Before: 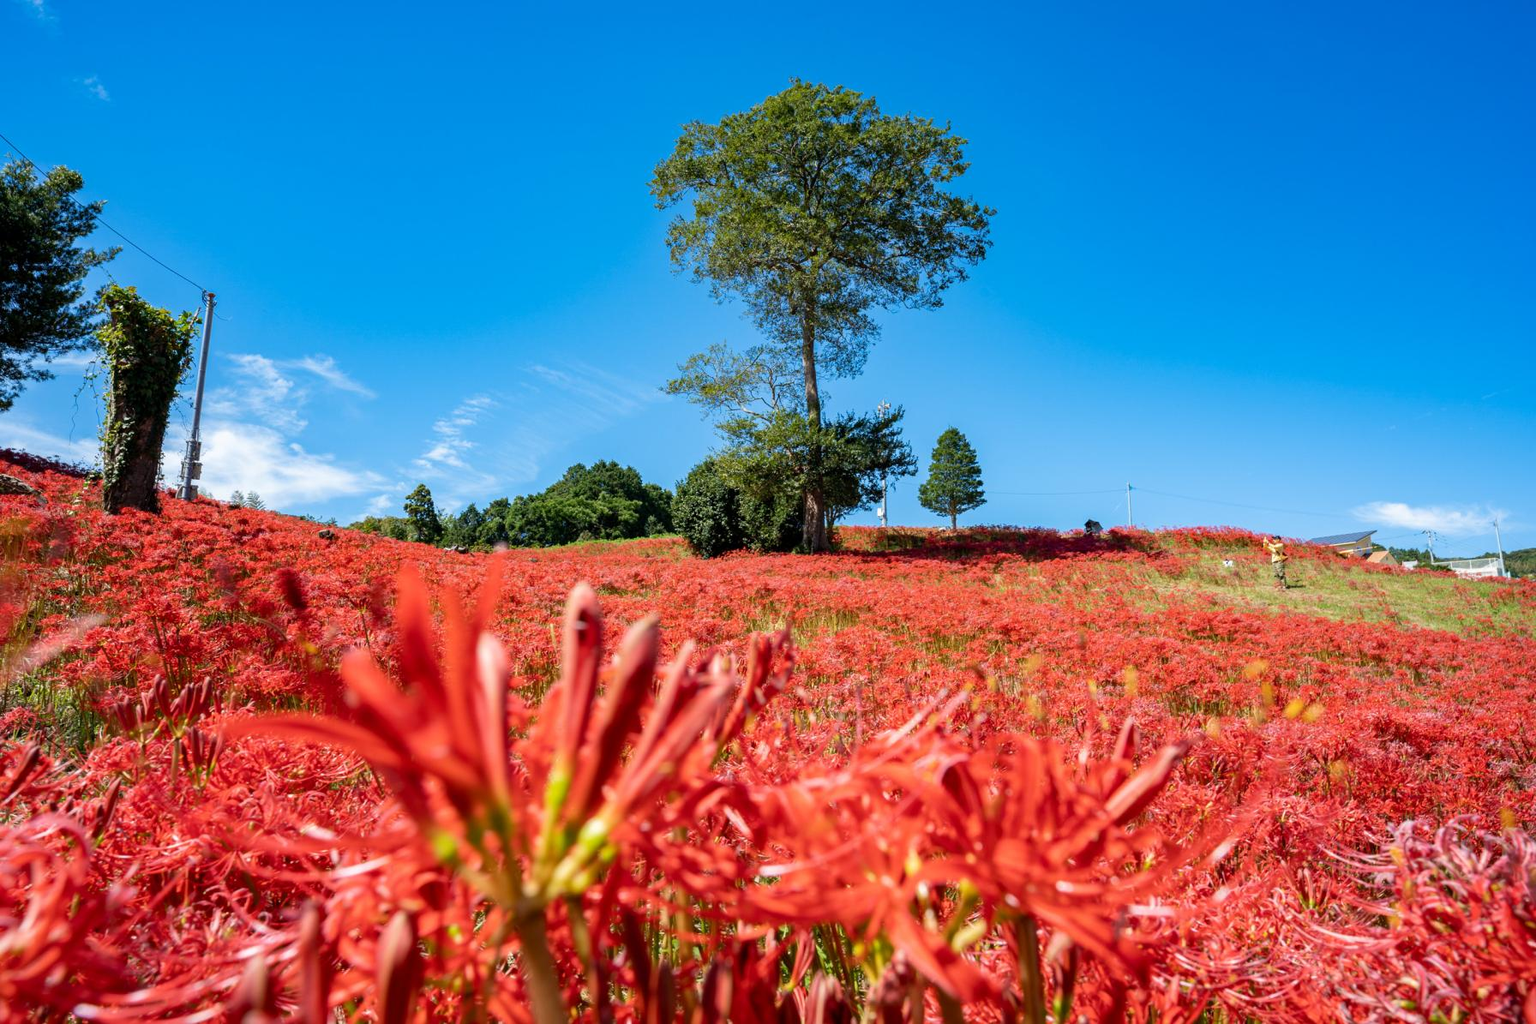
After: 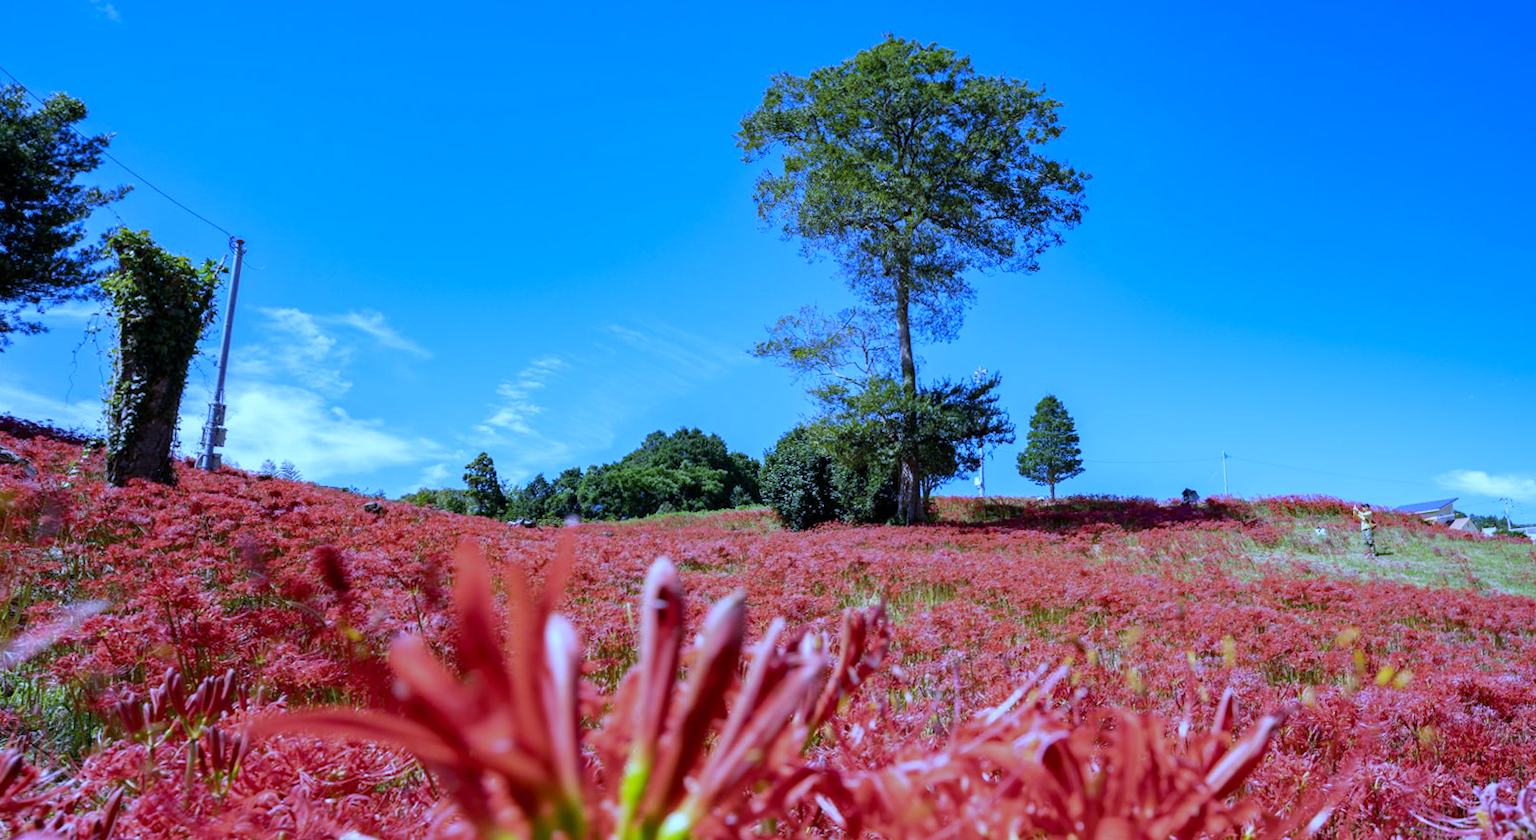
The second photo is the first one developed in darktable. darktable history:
white balance: red 0.766, blue 1.537
rotate and perspective: rotation -0.013°, lens shift (vertical) -0.027, lens shift (horizontal) 0.178, crop left 0.016, crop right 0.989, crop top 0.082, crop bottom 0.918
crop and rotate: angle 0.2°, left 0.275%, right 3.127%, bottom 14.18%
